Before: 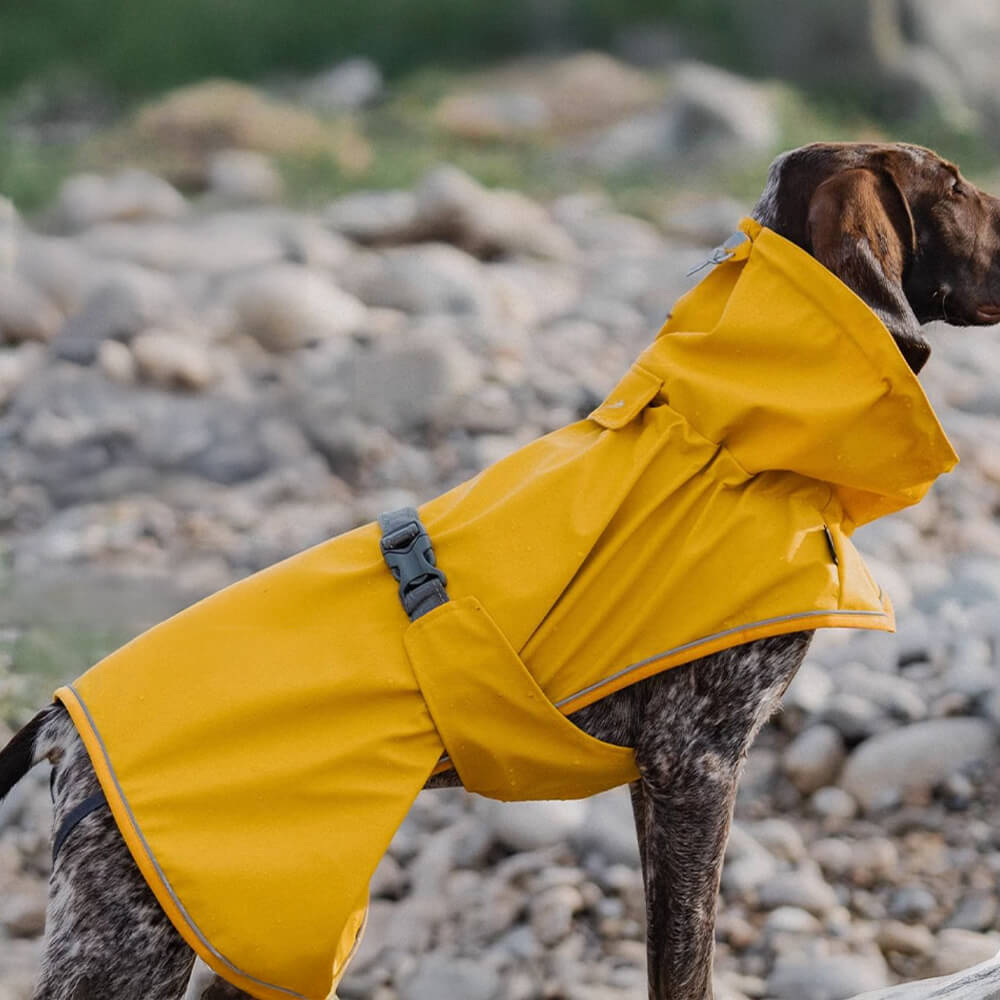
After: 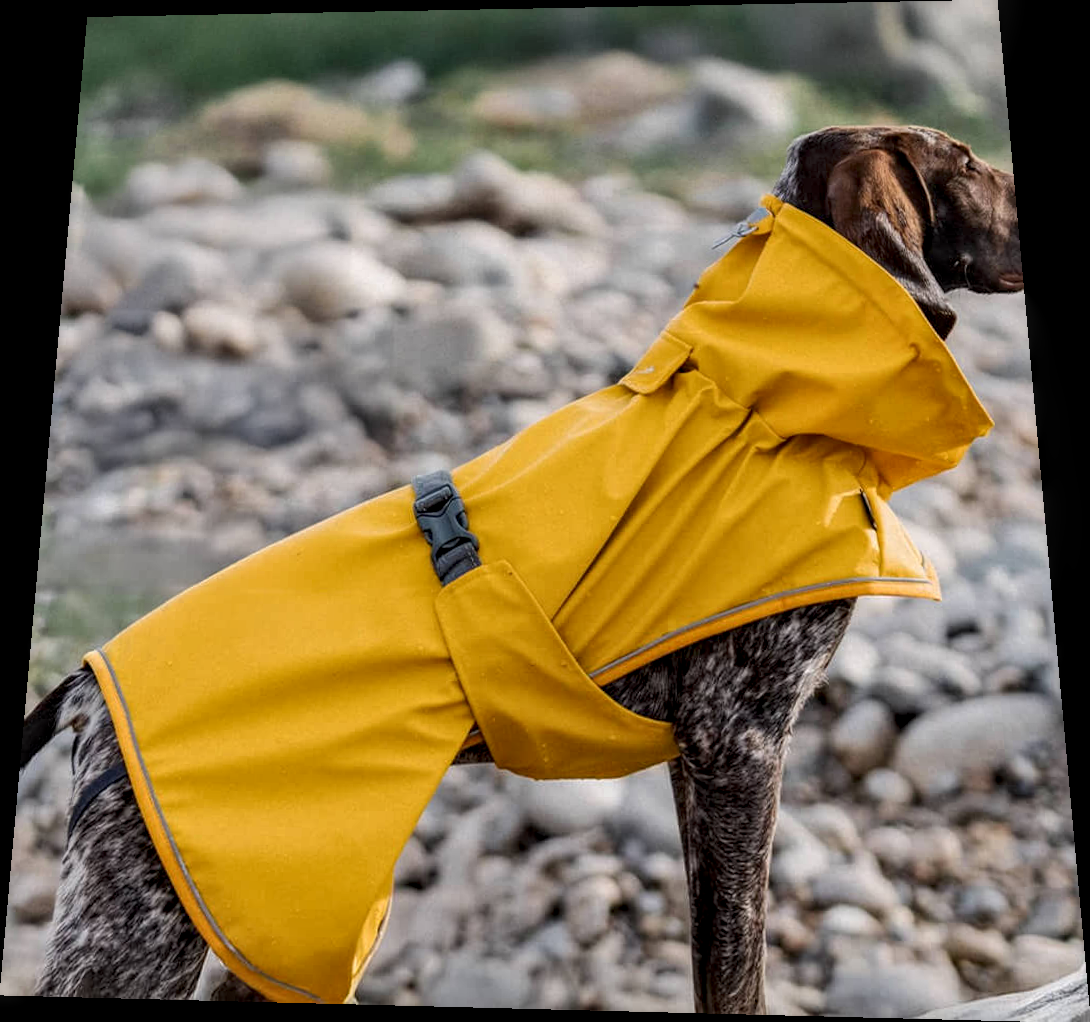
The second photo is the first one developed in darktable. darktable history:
local contrast: detail 150%
rotate and perspective: rotation 0.128°, lens shift (vertical) -0.181, lens shift (horizontal) -0.044, shear 0.001, automatic cropping off
